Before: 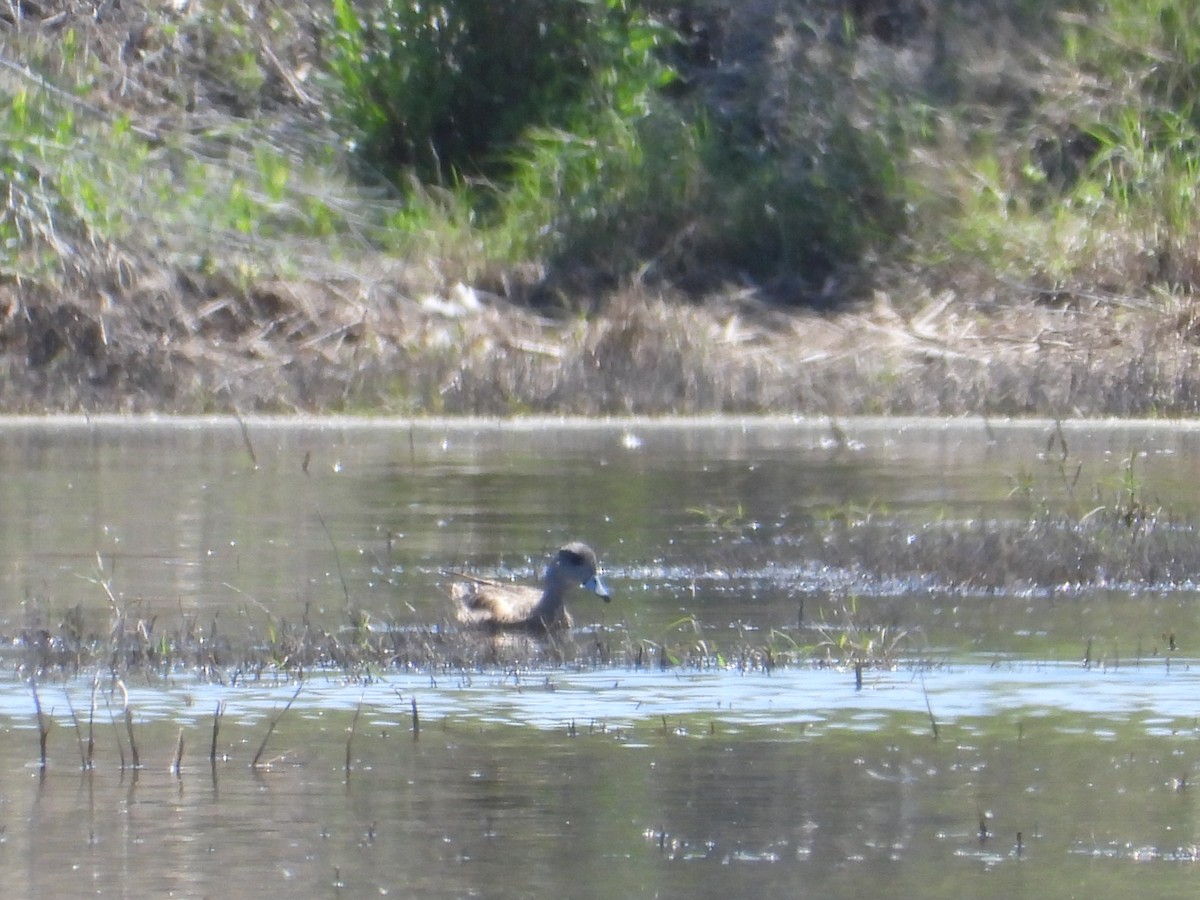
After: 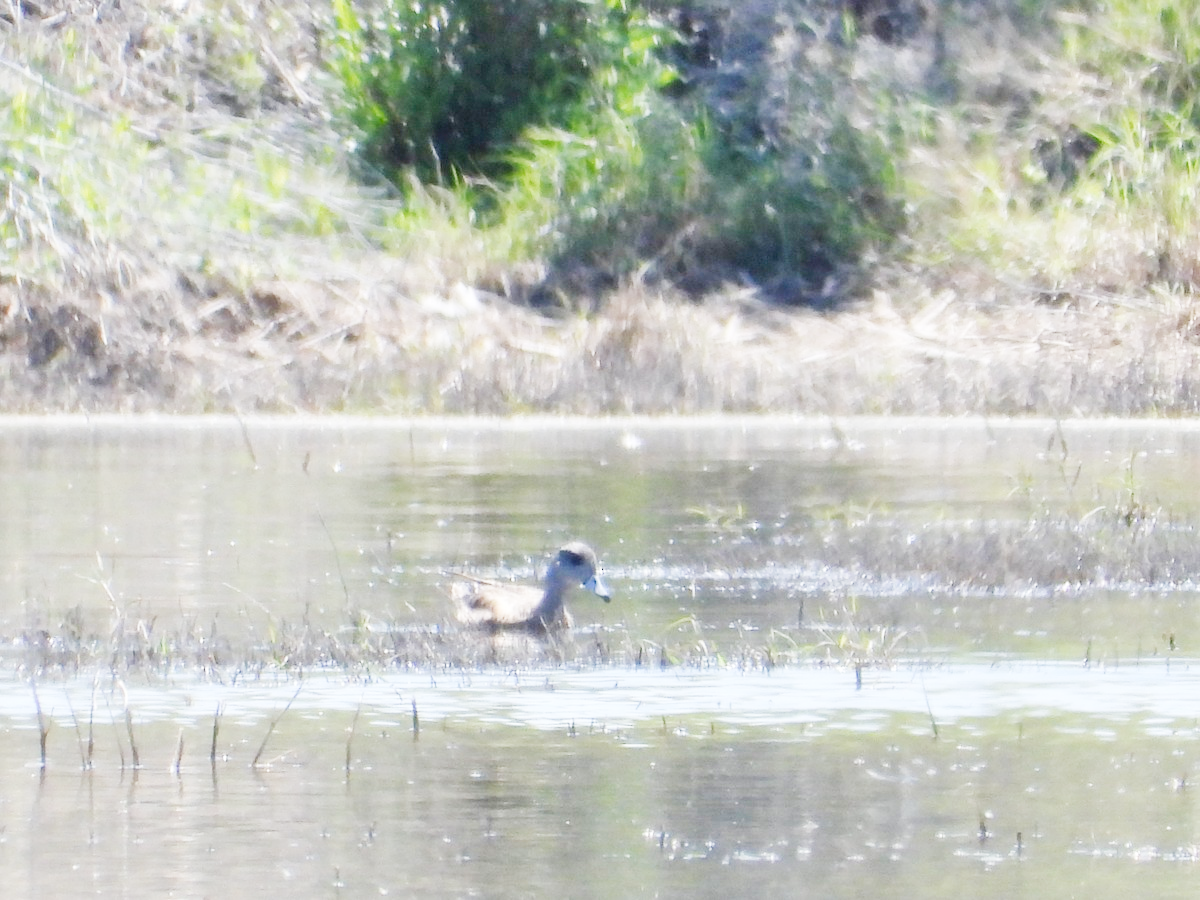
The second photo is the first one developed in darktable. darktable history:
tone curve: curves: ch0 [(0, 0) (0.084, 0.074) (0.2, 0.297) (0.363, 0.591) (0.495, 0.765) (0.68, 0.901) (0.851, 0.967) (1, 1)], preserve colors none
